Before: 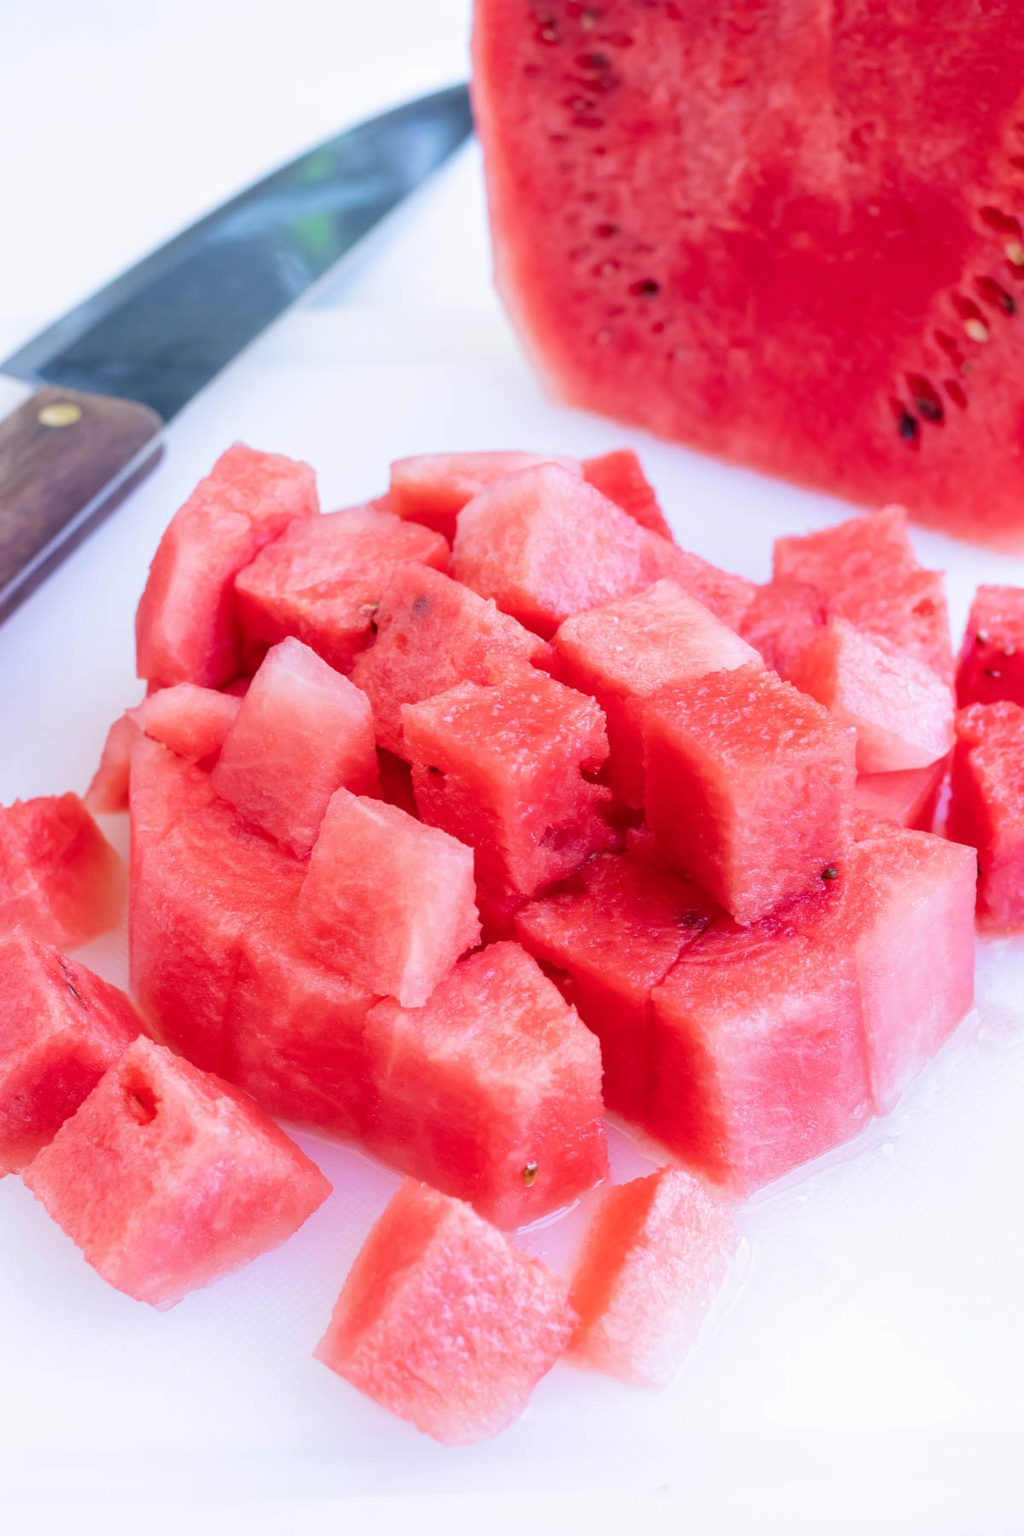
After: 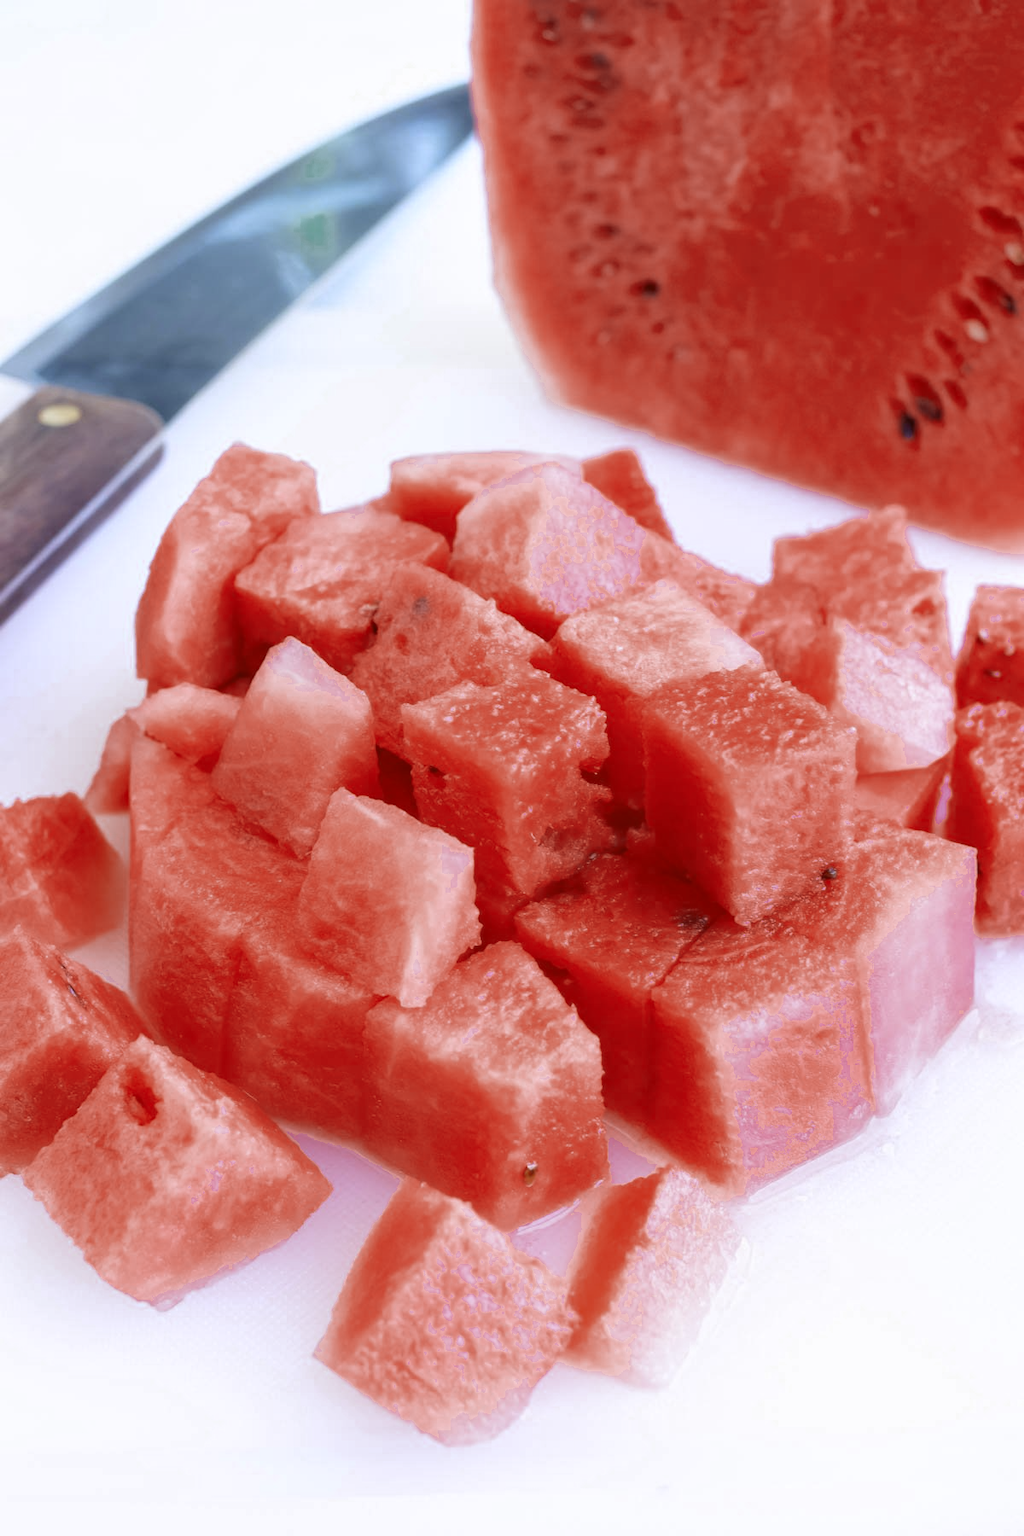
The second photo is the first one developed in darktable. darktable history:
color zones: curves: ch0 [(0, 0.5) (0.125, 0.4) (0.25, 0.5) (0.375, 0.4) (0.5, 0.4) (0.625, 0.6) (0.75, 0.6) (0.875, 0.5)]; ch1 [(0, 0.35) (0.125, 0.45) (0.25, 0.35) (0.375, 0.35) (0.5, 0.35) (0.625, 0.35) (0.75, 0.45) (0.875, 0.35)]; ch2 [(0, 0.6) (0.125, 0.5) (0.25, 0.5) (0.375, 0.6) (0.5, 0.6) (0.625, 0.5) (0.75, 0.5) (0.875, 0.5)]
